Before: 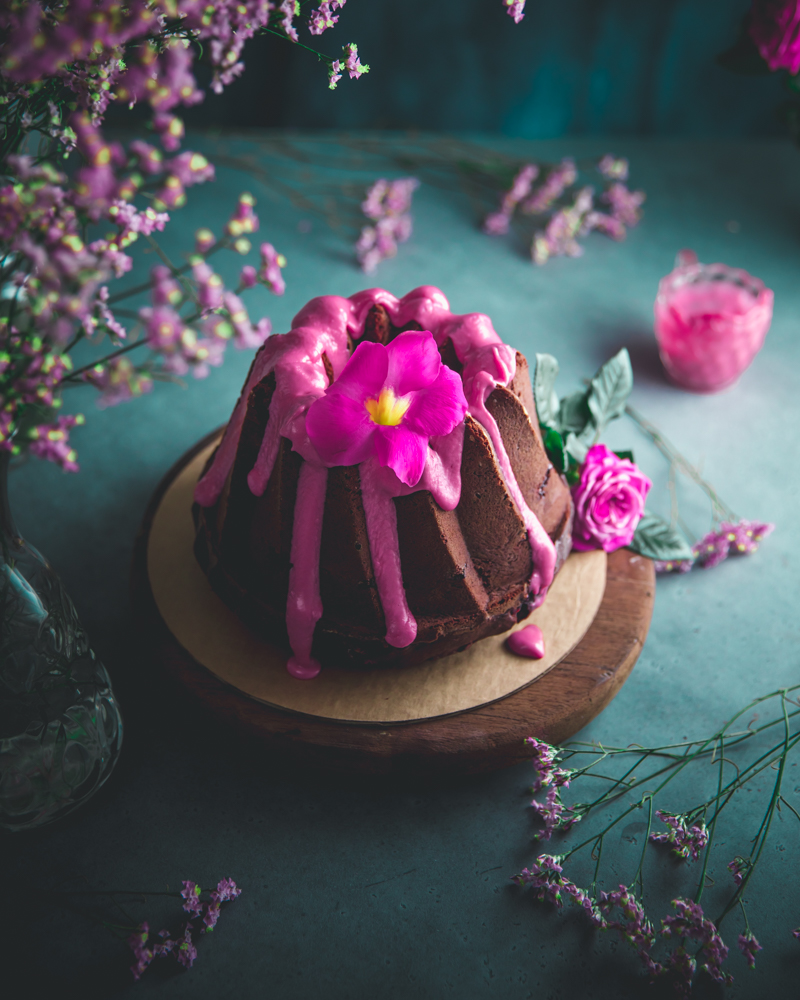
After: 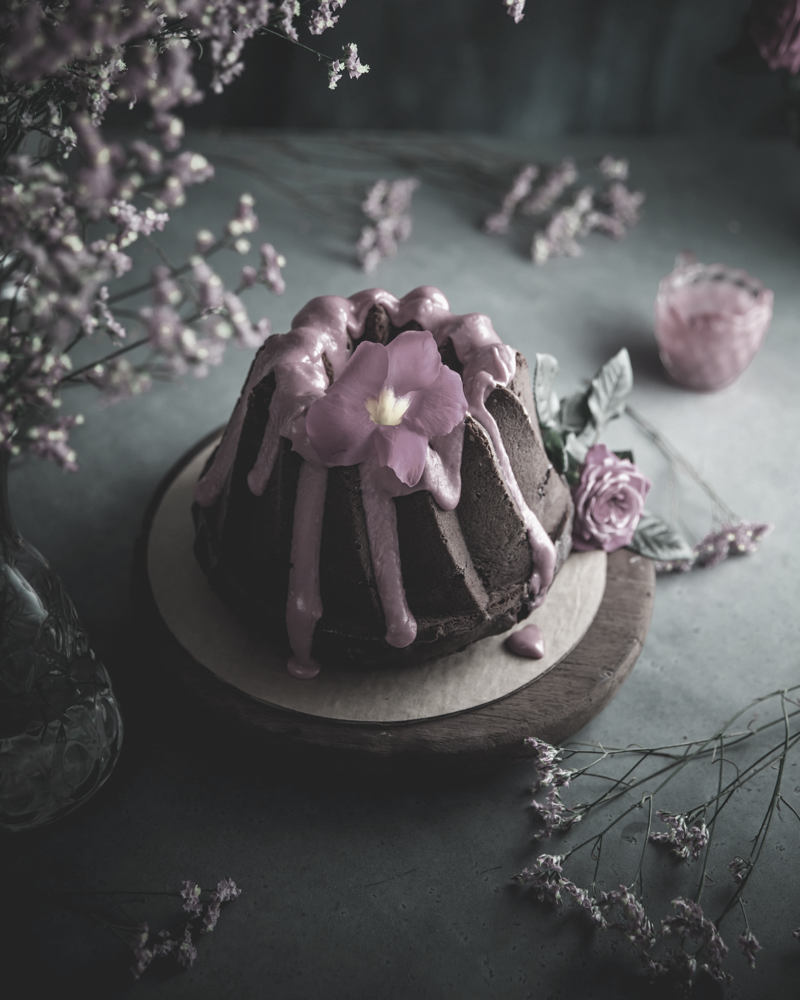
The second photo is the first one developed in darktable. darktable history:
color correction: highlights b* 0.041, saturation 0.179
